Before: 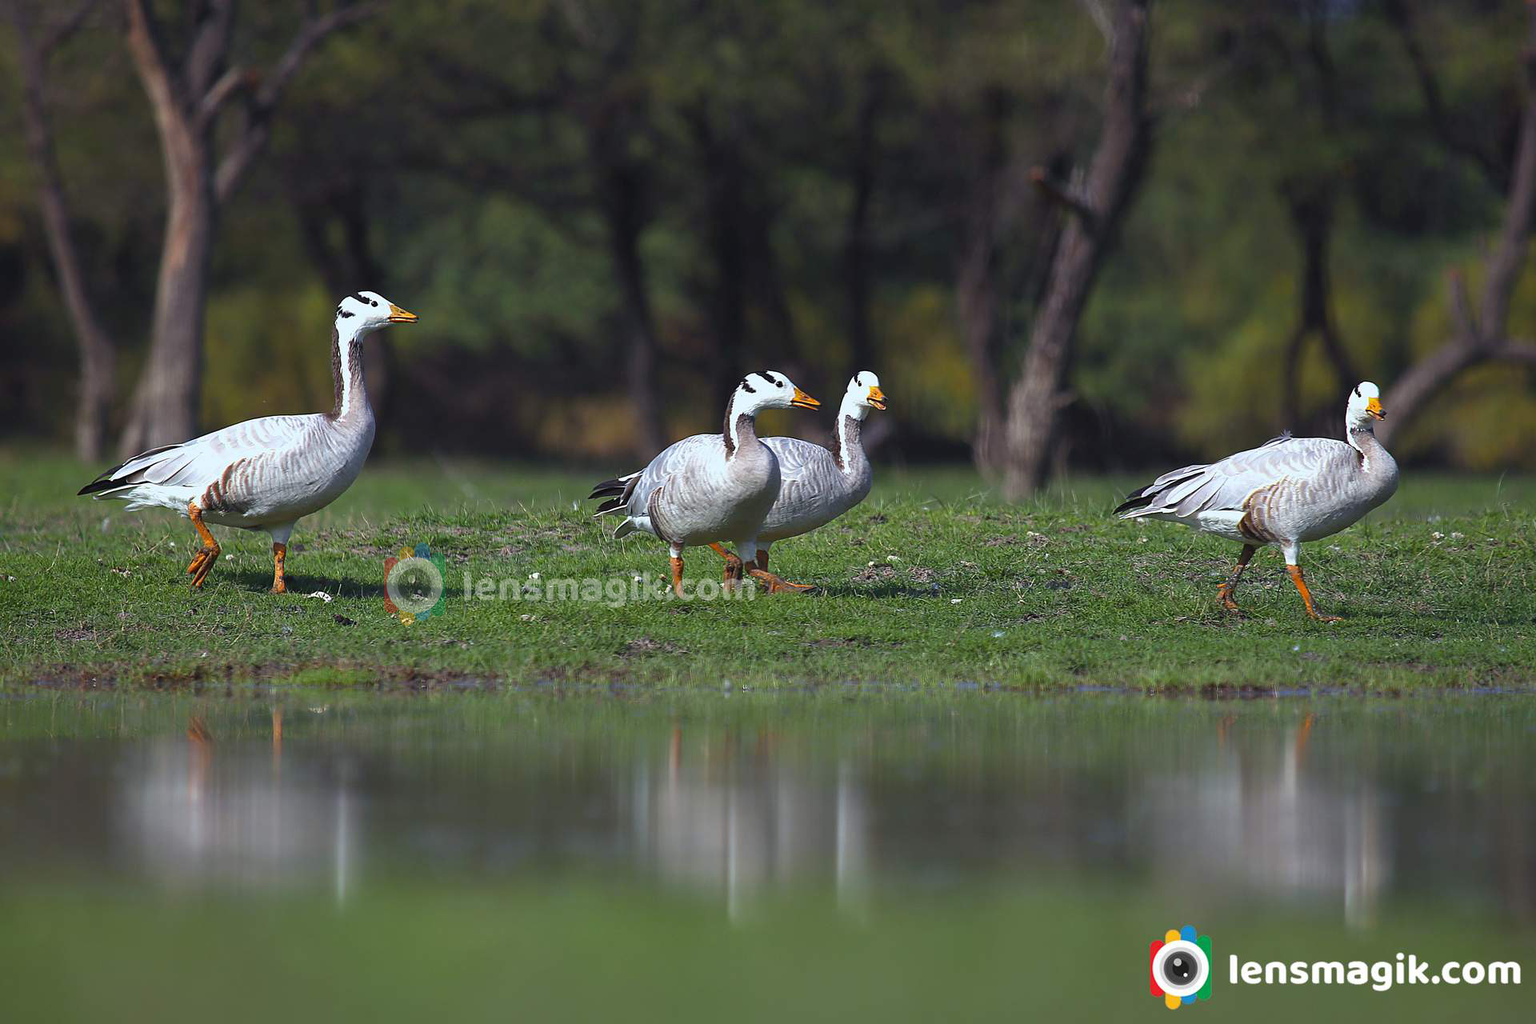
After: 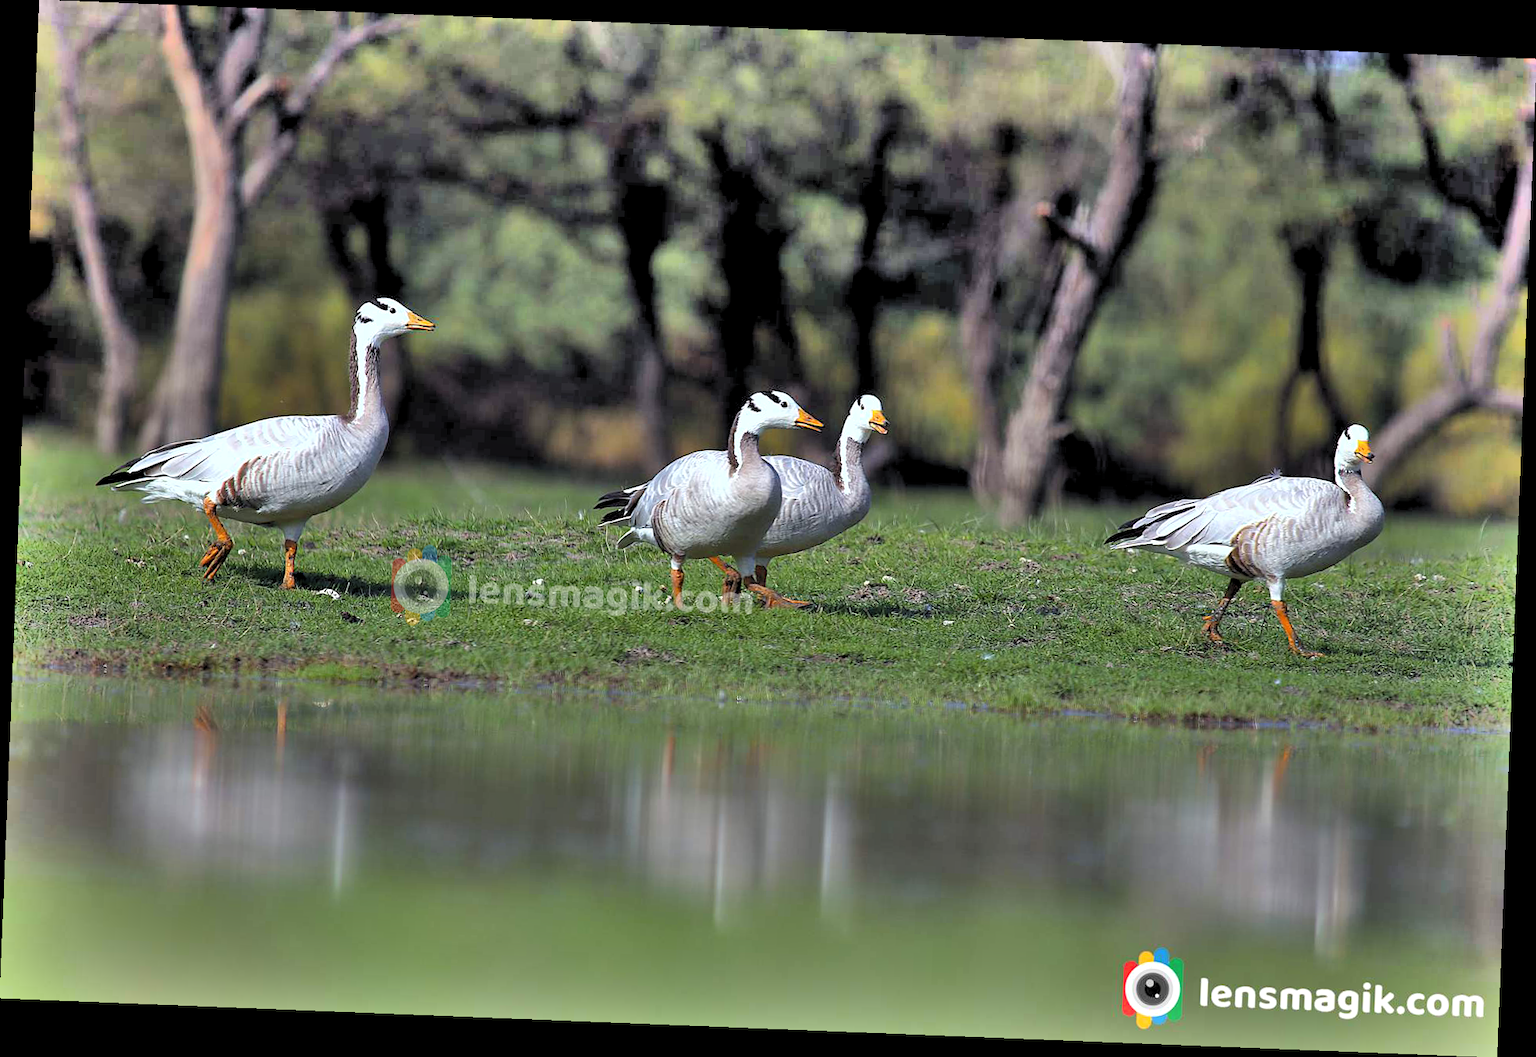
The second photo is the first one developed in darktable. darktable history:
shadows and highlights: shadows 75, highlights -60.85, soften with gaussian
rgb levels: levels [[0.013, 0.434, 0.89], [0, 0.5, 1], [0, 0.5, 1]]
rotate and perspective: rotation 2.27°, automatic cropping off
